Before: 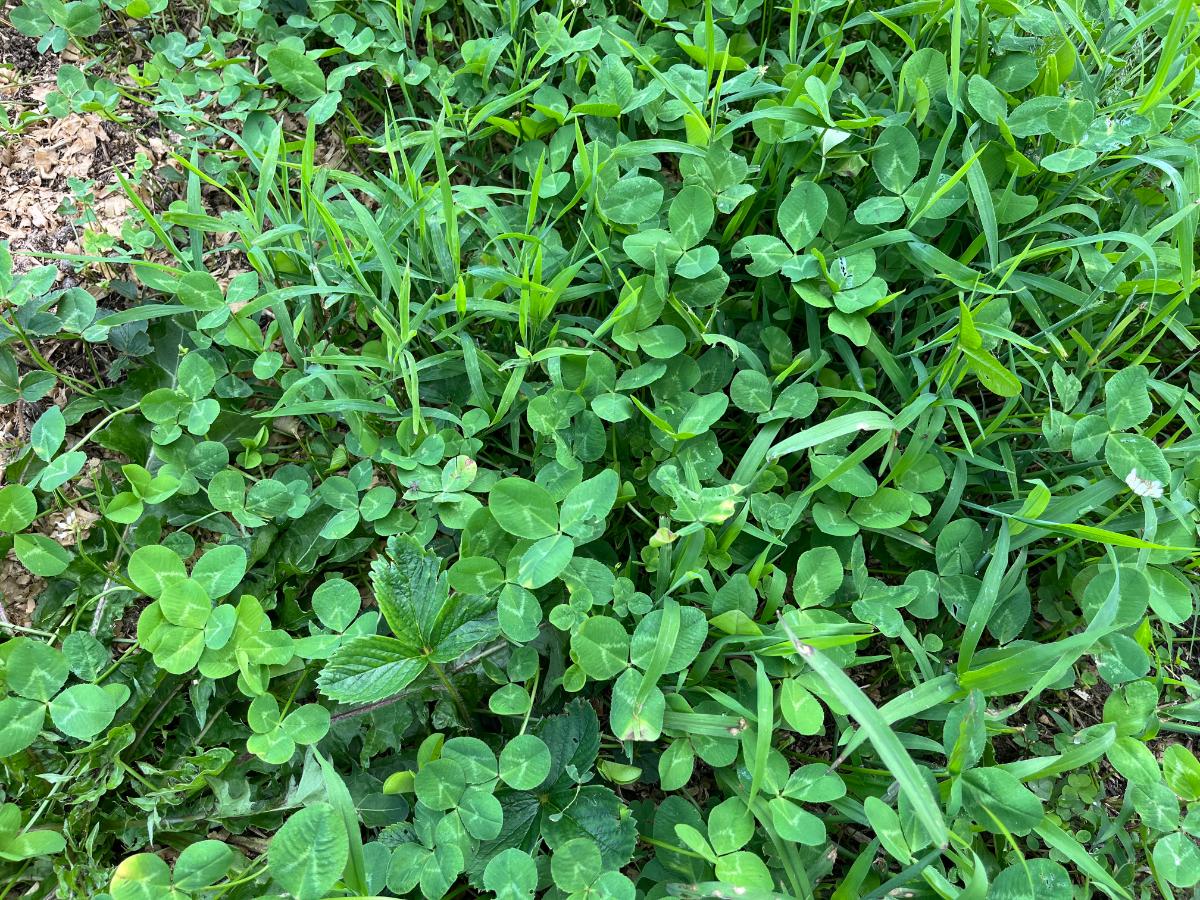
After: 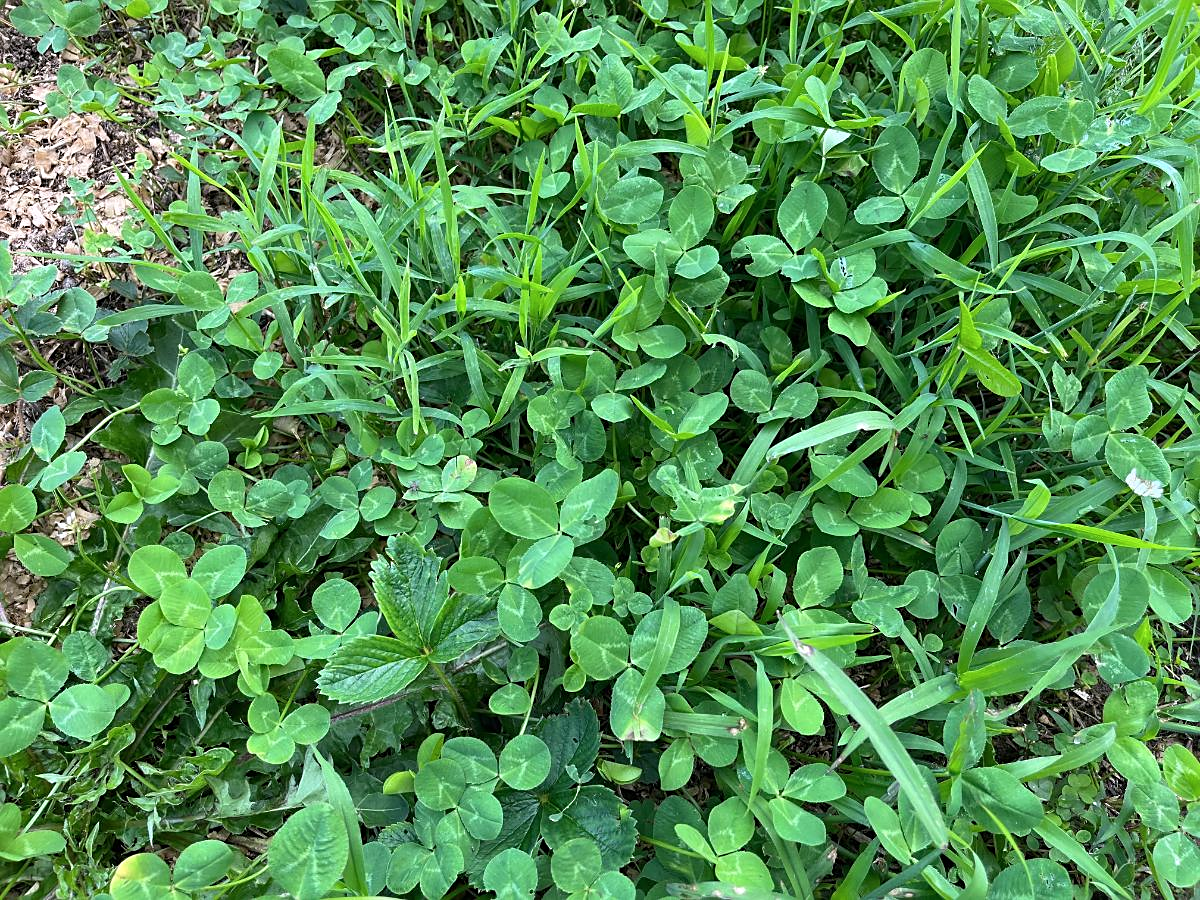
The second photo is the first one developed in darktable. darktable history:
sharpen: radius 1.864, amount 0.398, threshold 1.271
color calibration: illuminant custom, x 0.348, y 0.366, temperature 4940.58 K
